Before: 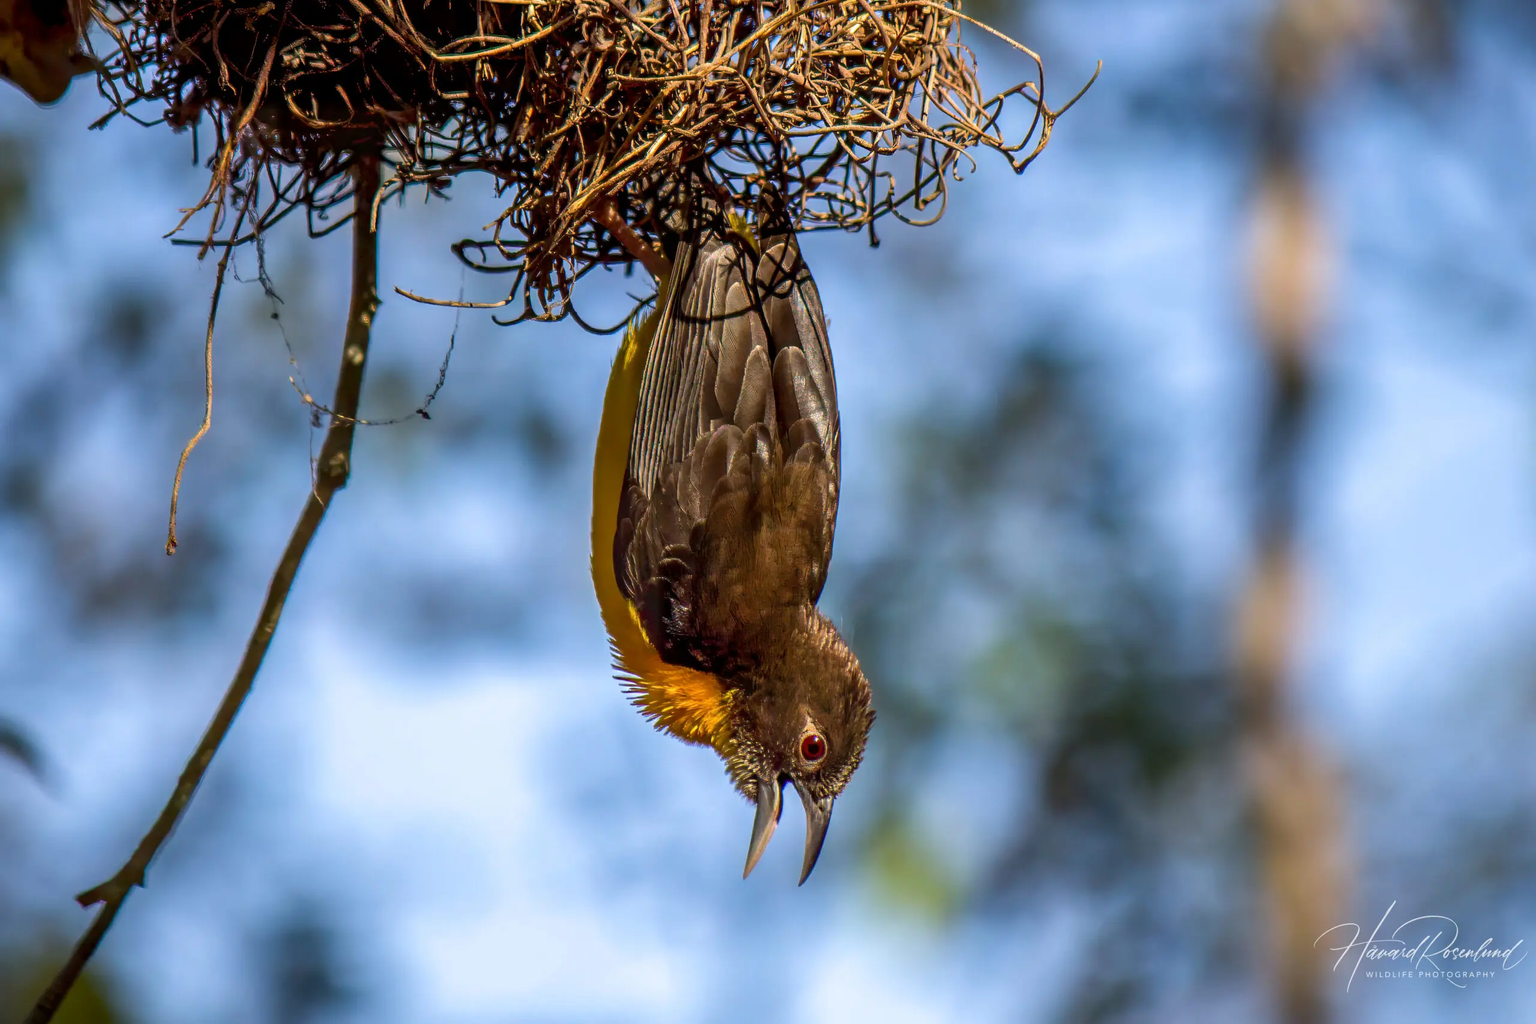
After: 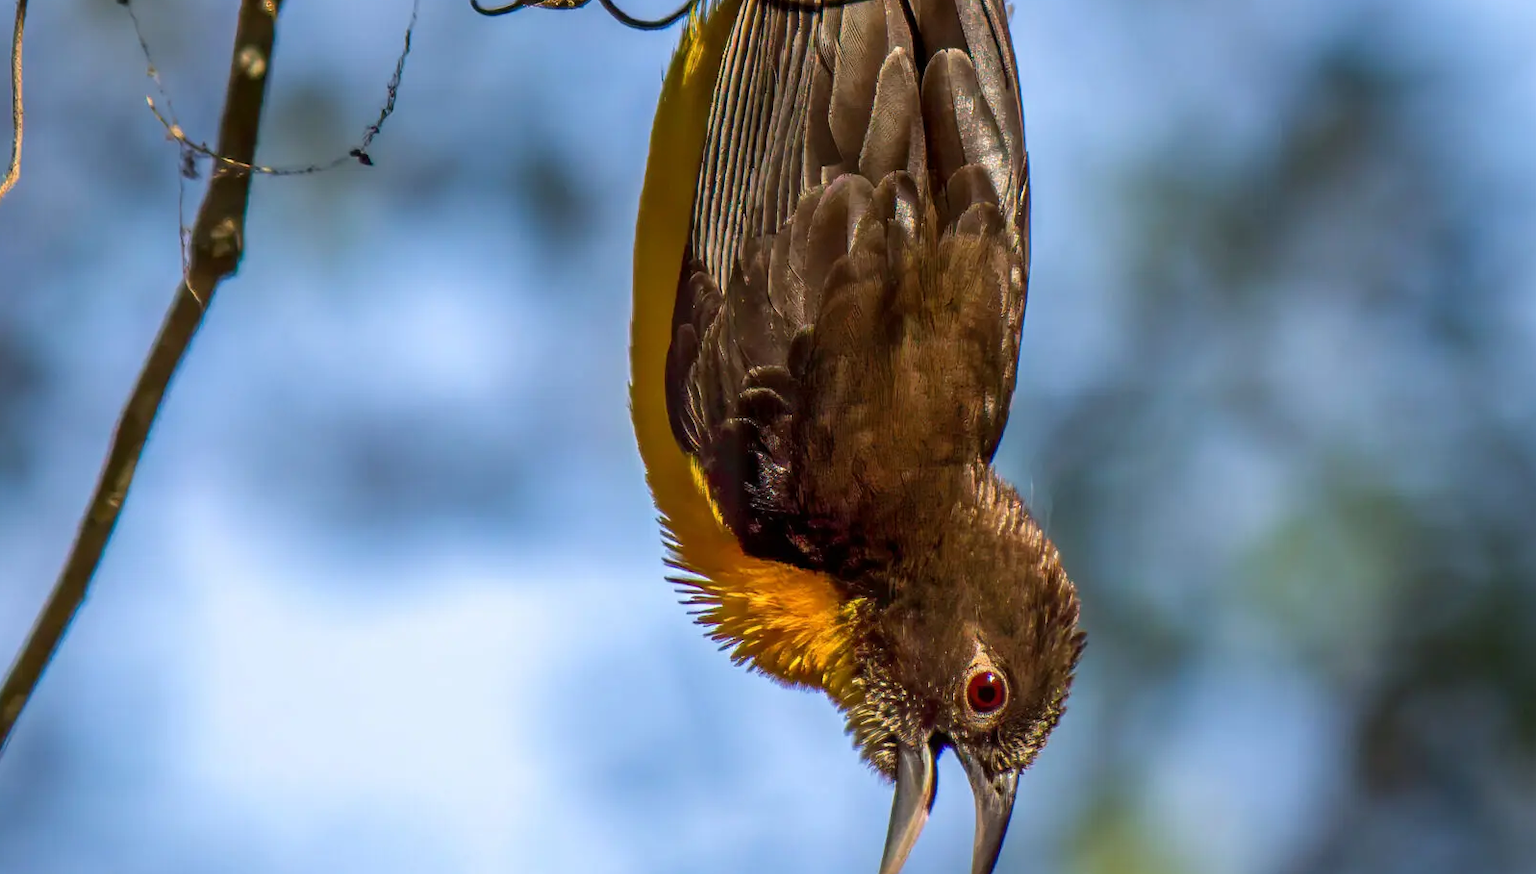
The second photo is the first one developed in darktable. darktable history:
crop: left 12.925%, top 30.903%, right 24.671%, bottom 15.798%
